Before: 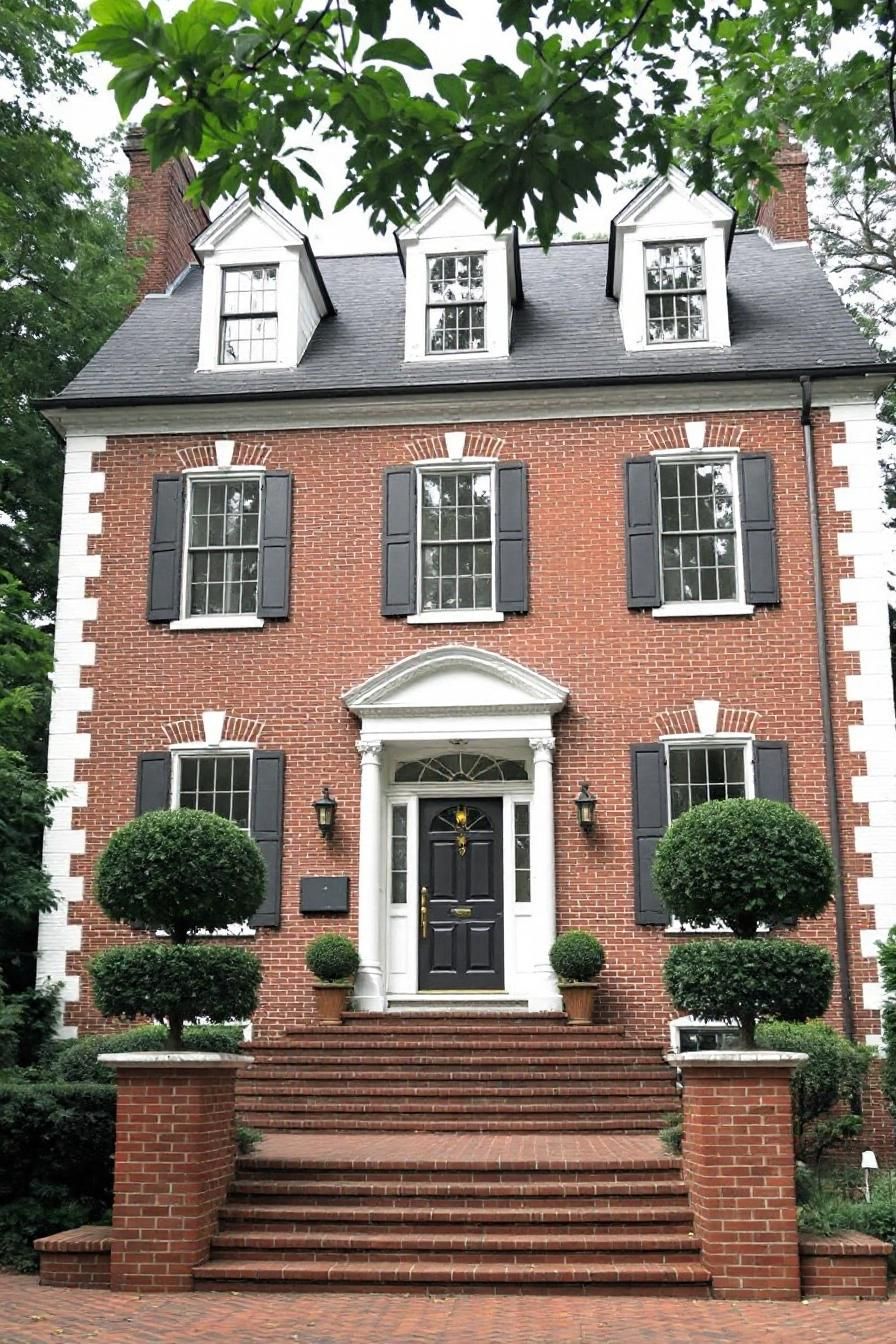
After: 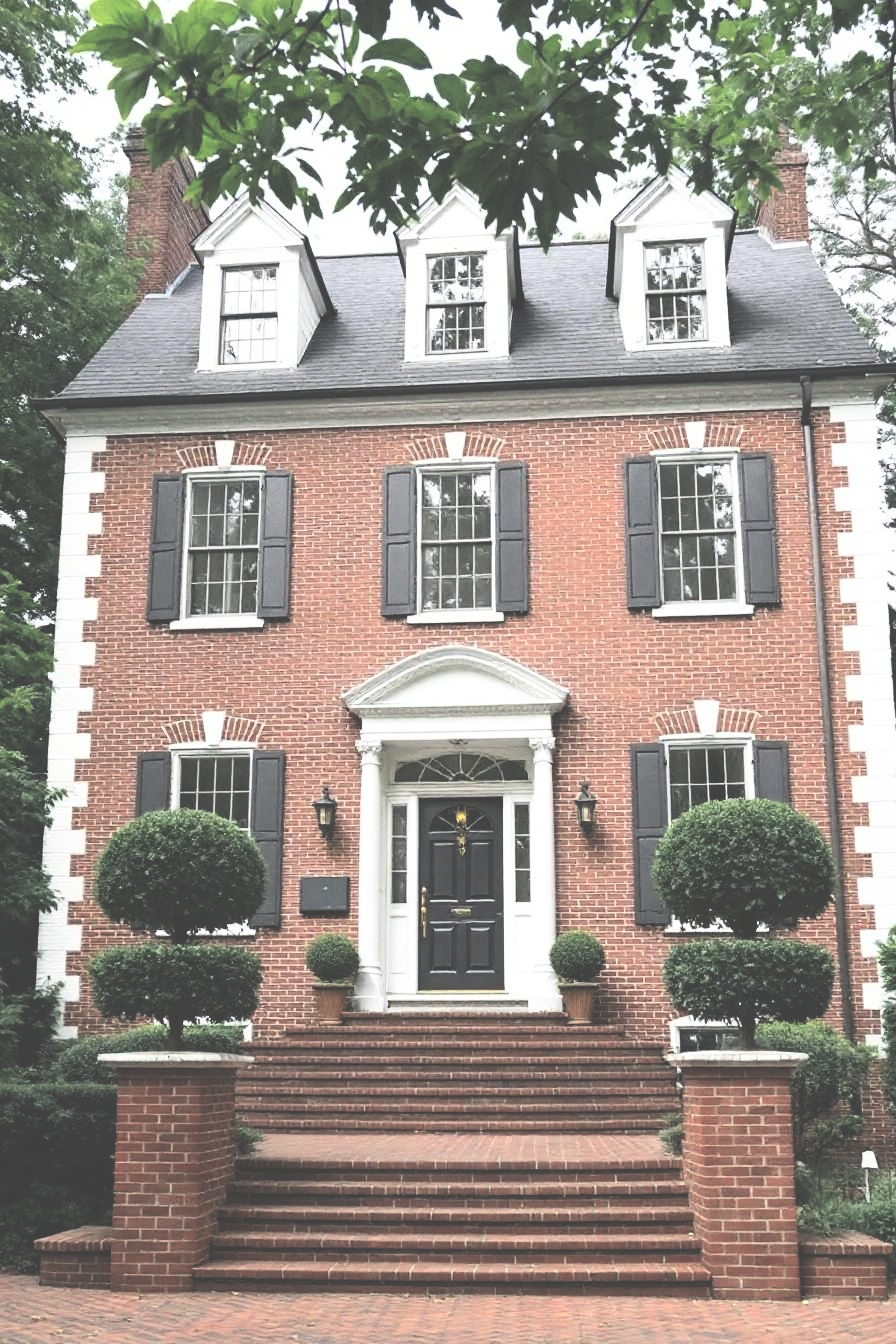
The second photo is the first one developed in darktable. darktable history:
exposure: black level correction -0.087, compensate highlight preservation false
contrast brightness saturation: contrast 0.27
